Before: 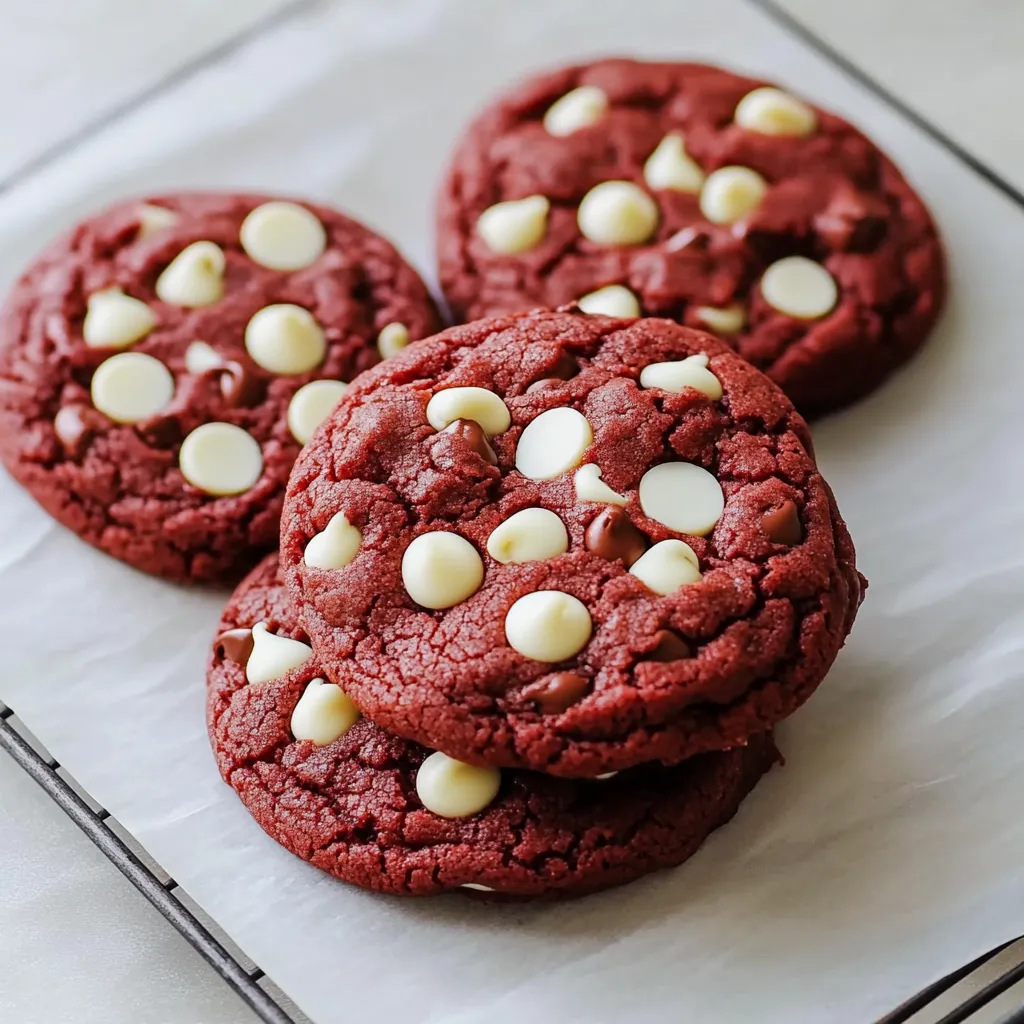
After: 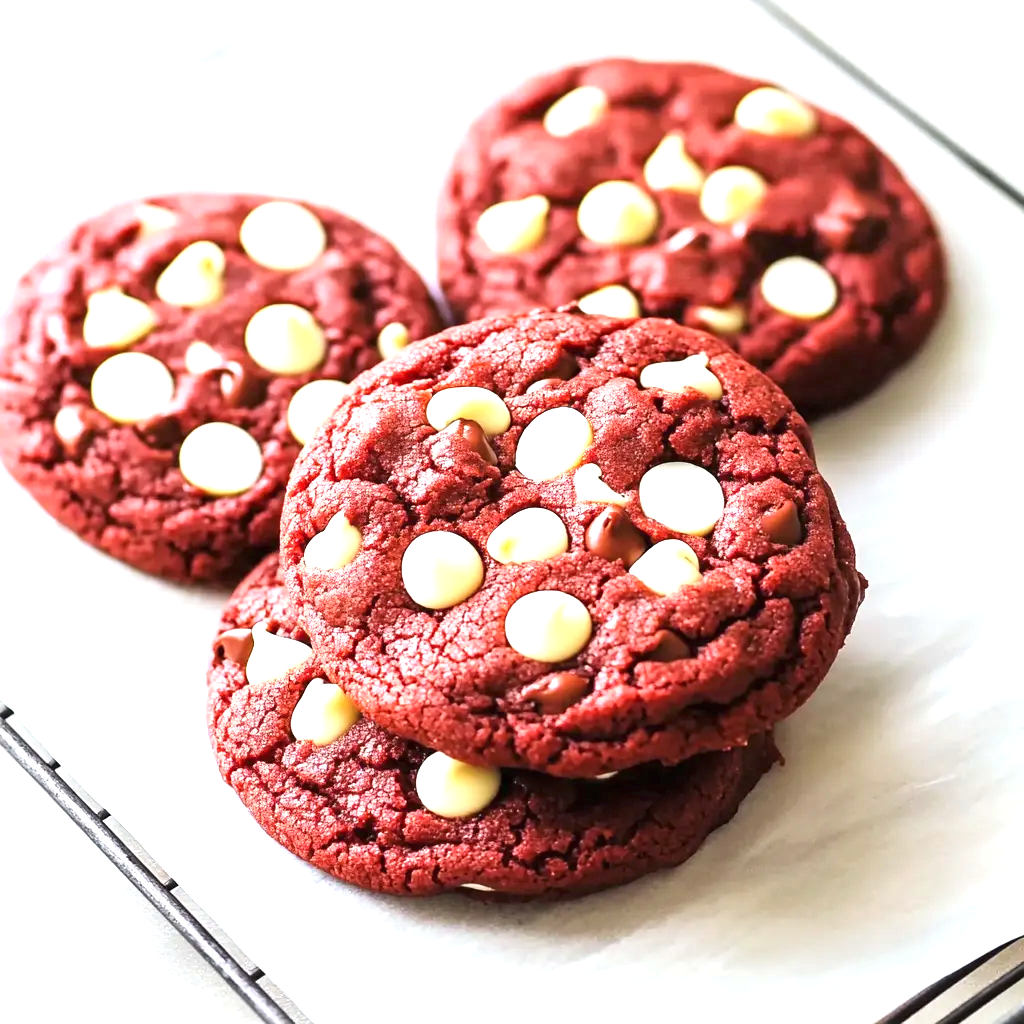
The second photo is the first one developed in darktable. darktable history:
exposure: black level correction 0, exposure 1.337 EV, compensate highlight preservation false
